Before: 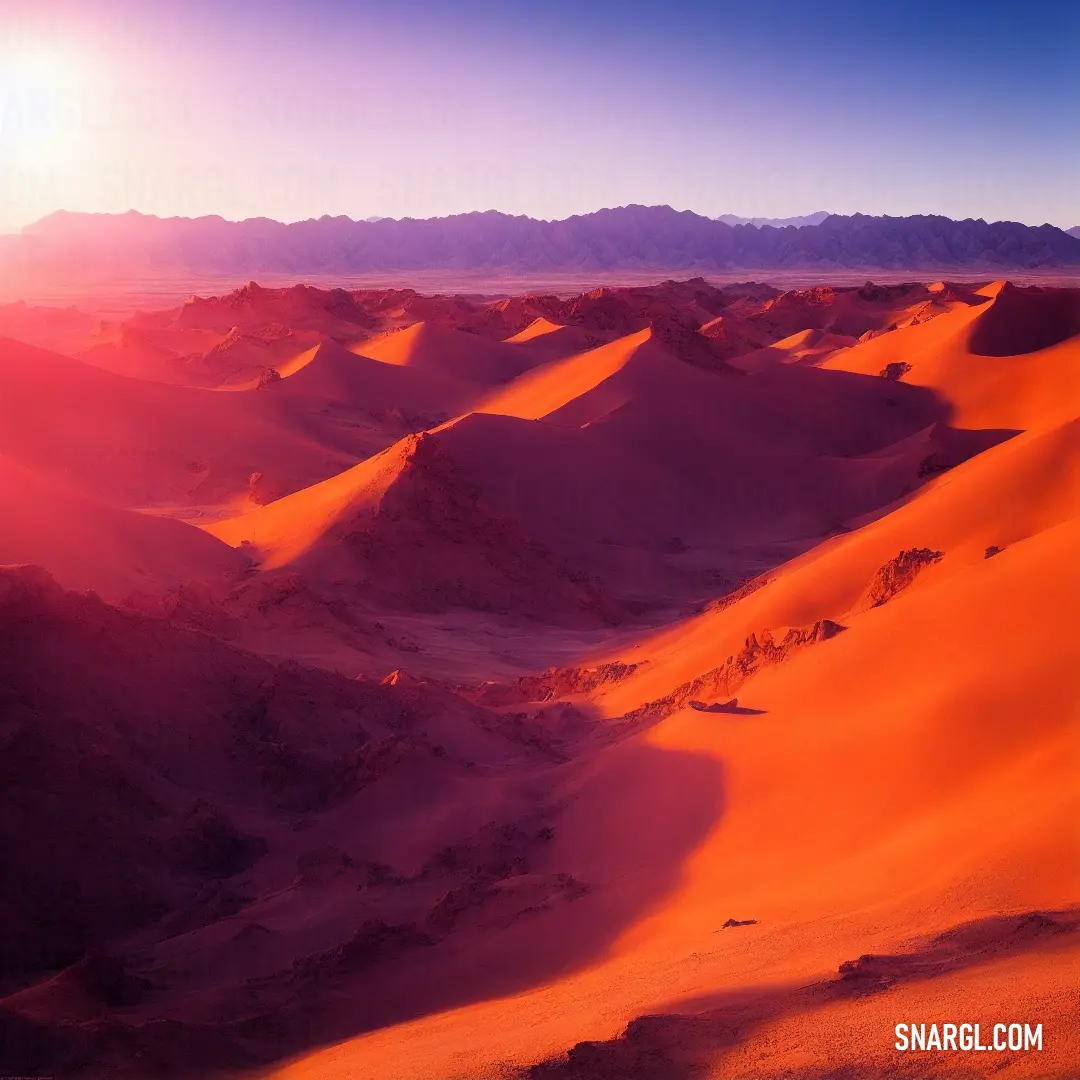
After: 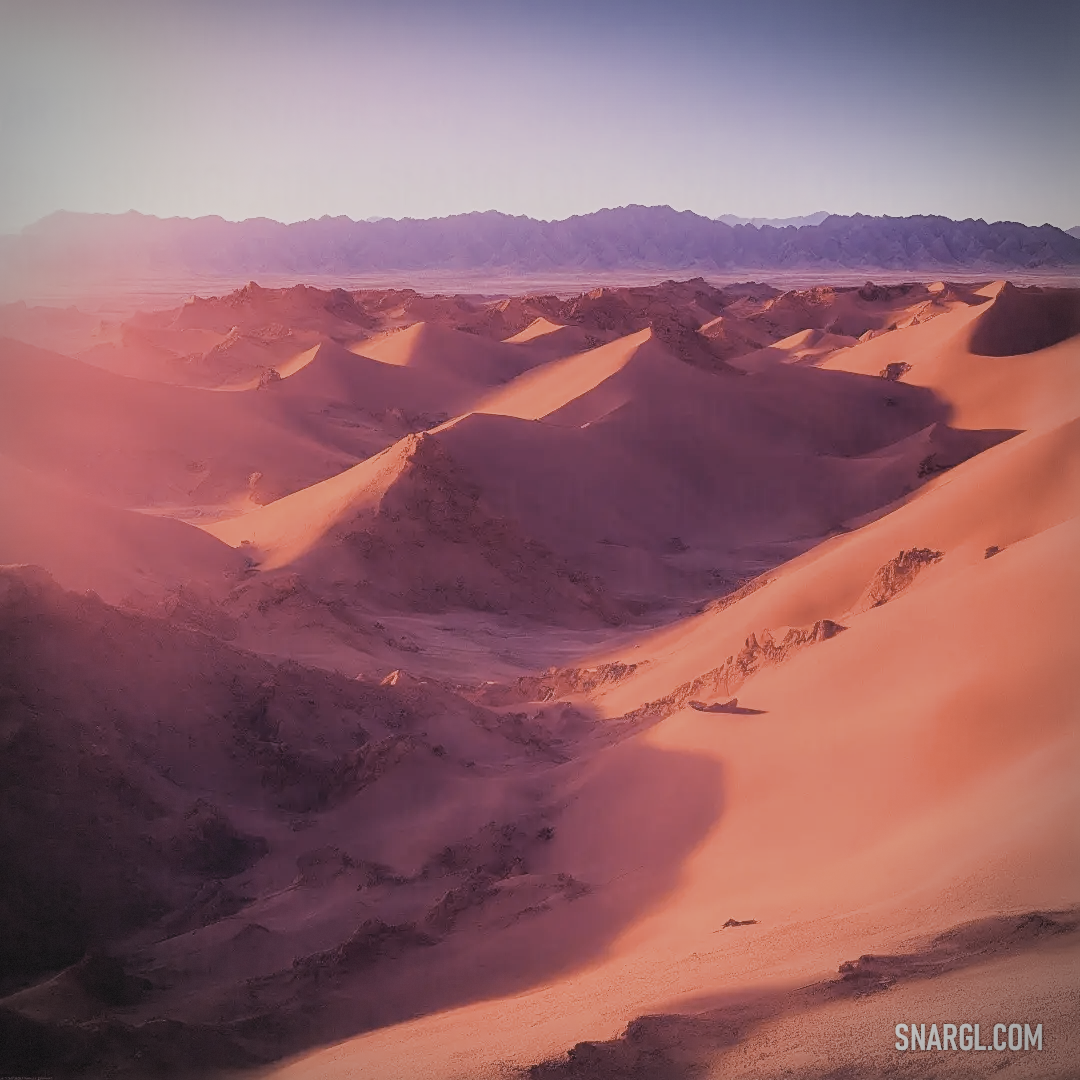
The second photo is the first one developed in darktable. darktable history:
exposure: exposure 0.818 EV, compensate exposure bias true, compensate highlight preservation false
filmic rgb: black relative exposure -7.65 EV, white relative exposure 4.56 EV, hardness 3.61, contrast in shadows safe
sharpen: on, module defaults
local contrast: on, module defaults
vignetting: fall-off radius 60.6%, dithering 8-bit output
contrast brightness saturation: contrast -0.241, saturation -0.427
